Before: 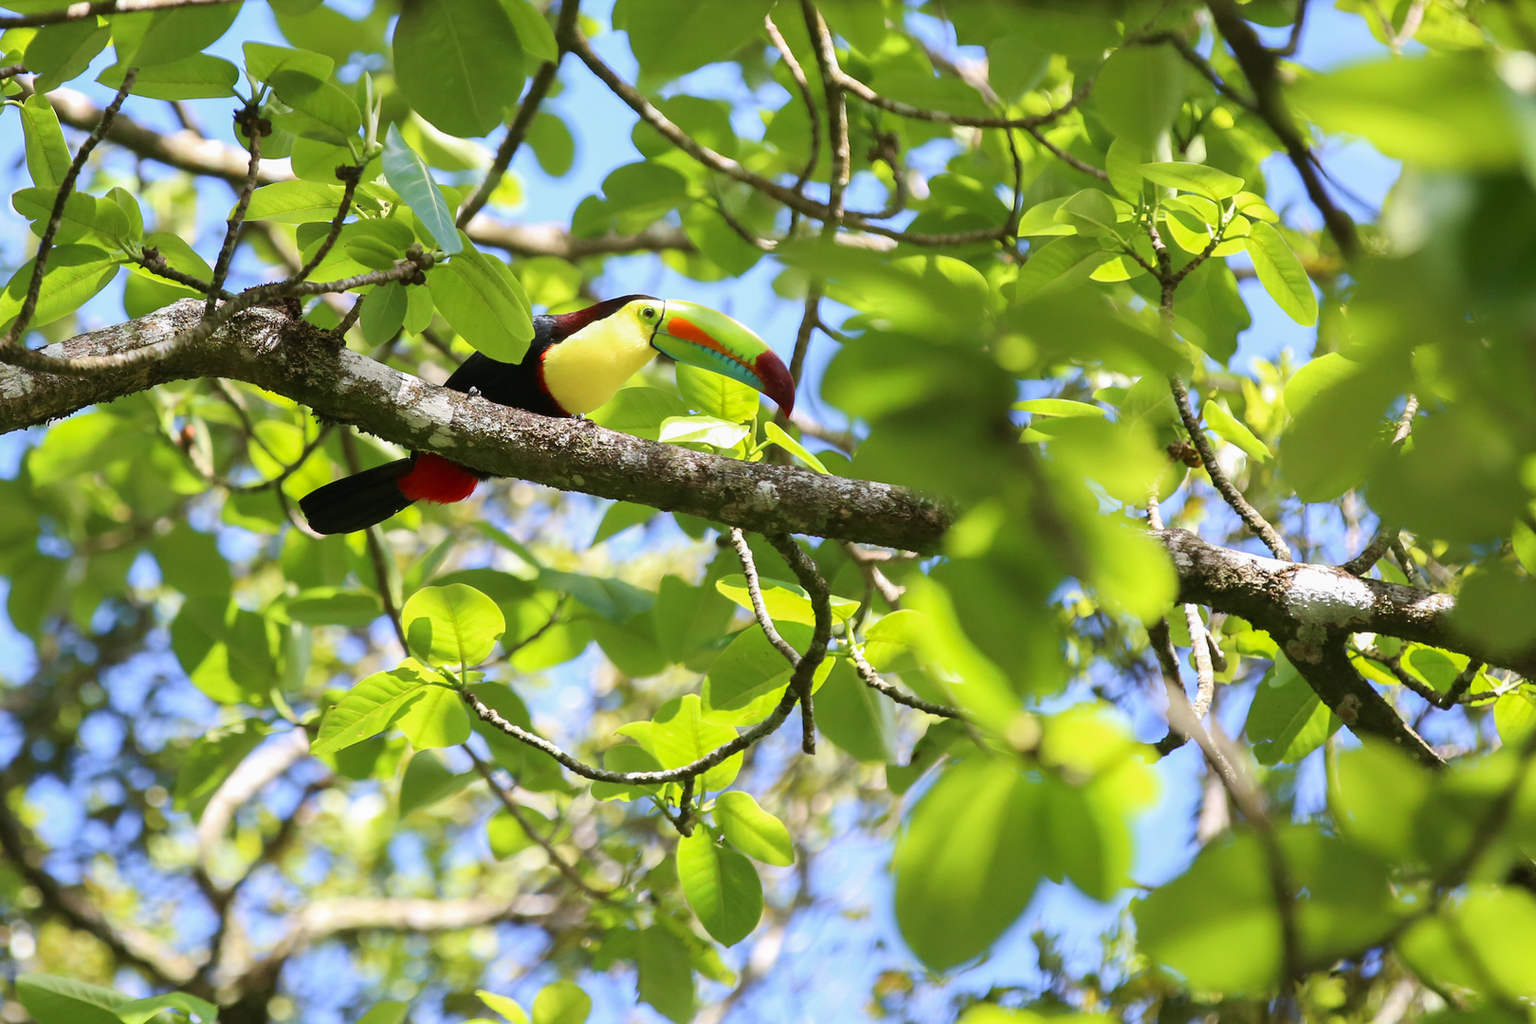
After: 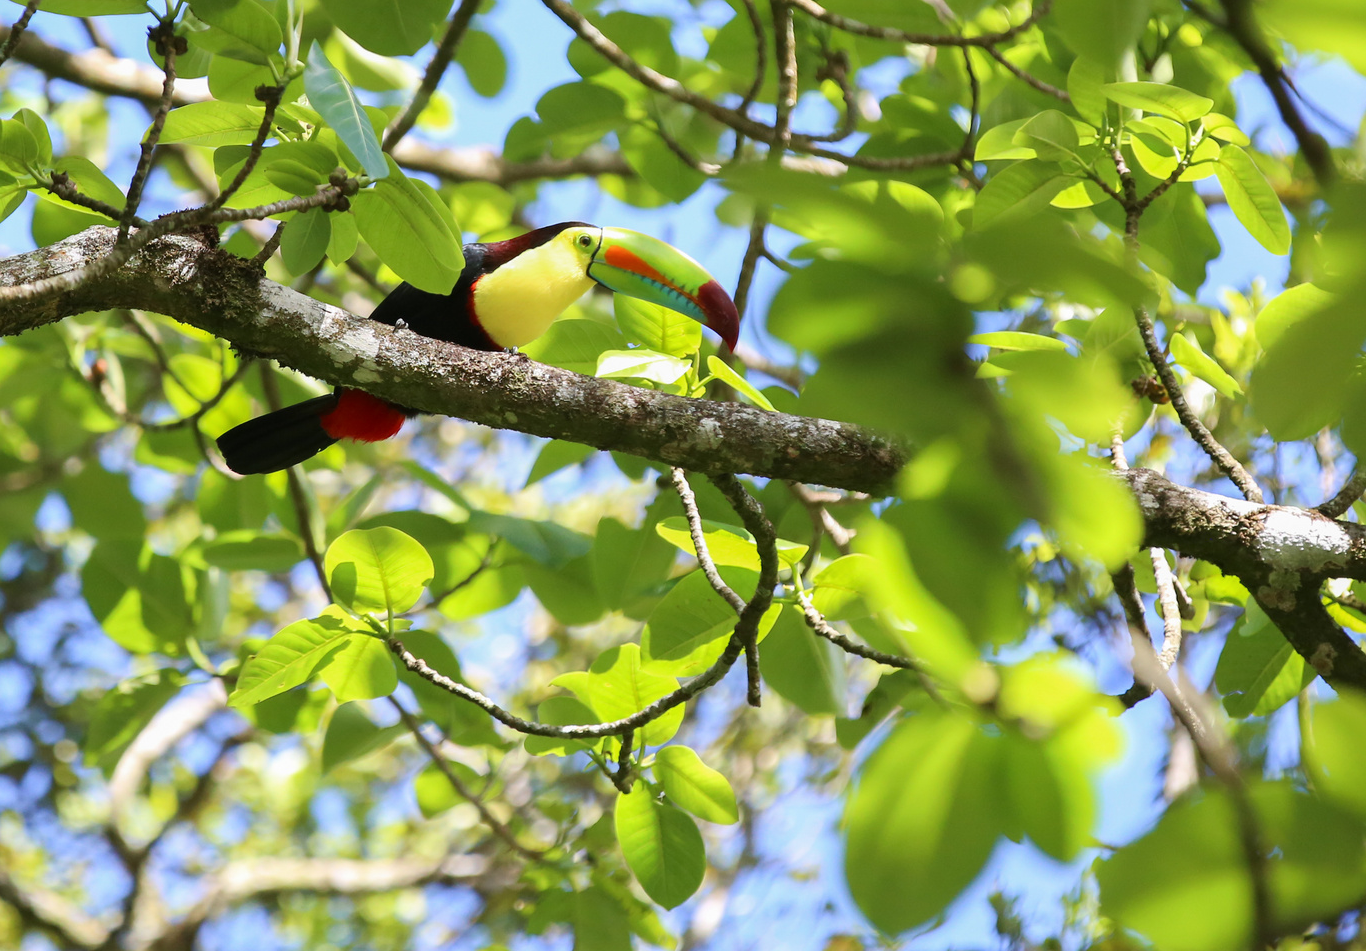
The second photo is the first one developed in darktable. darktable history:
crop: left 6.131%, top 8.258%, right 9.524%, bottom 3.595%
color zones: mix 26.4%
color calibration: illuminant same as pipeline (D50), adaptation none (bypass), x 0.332, y 0.334, temperature 5013.44 K
